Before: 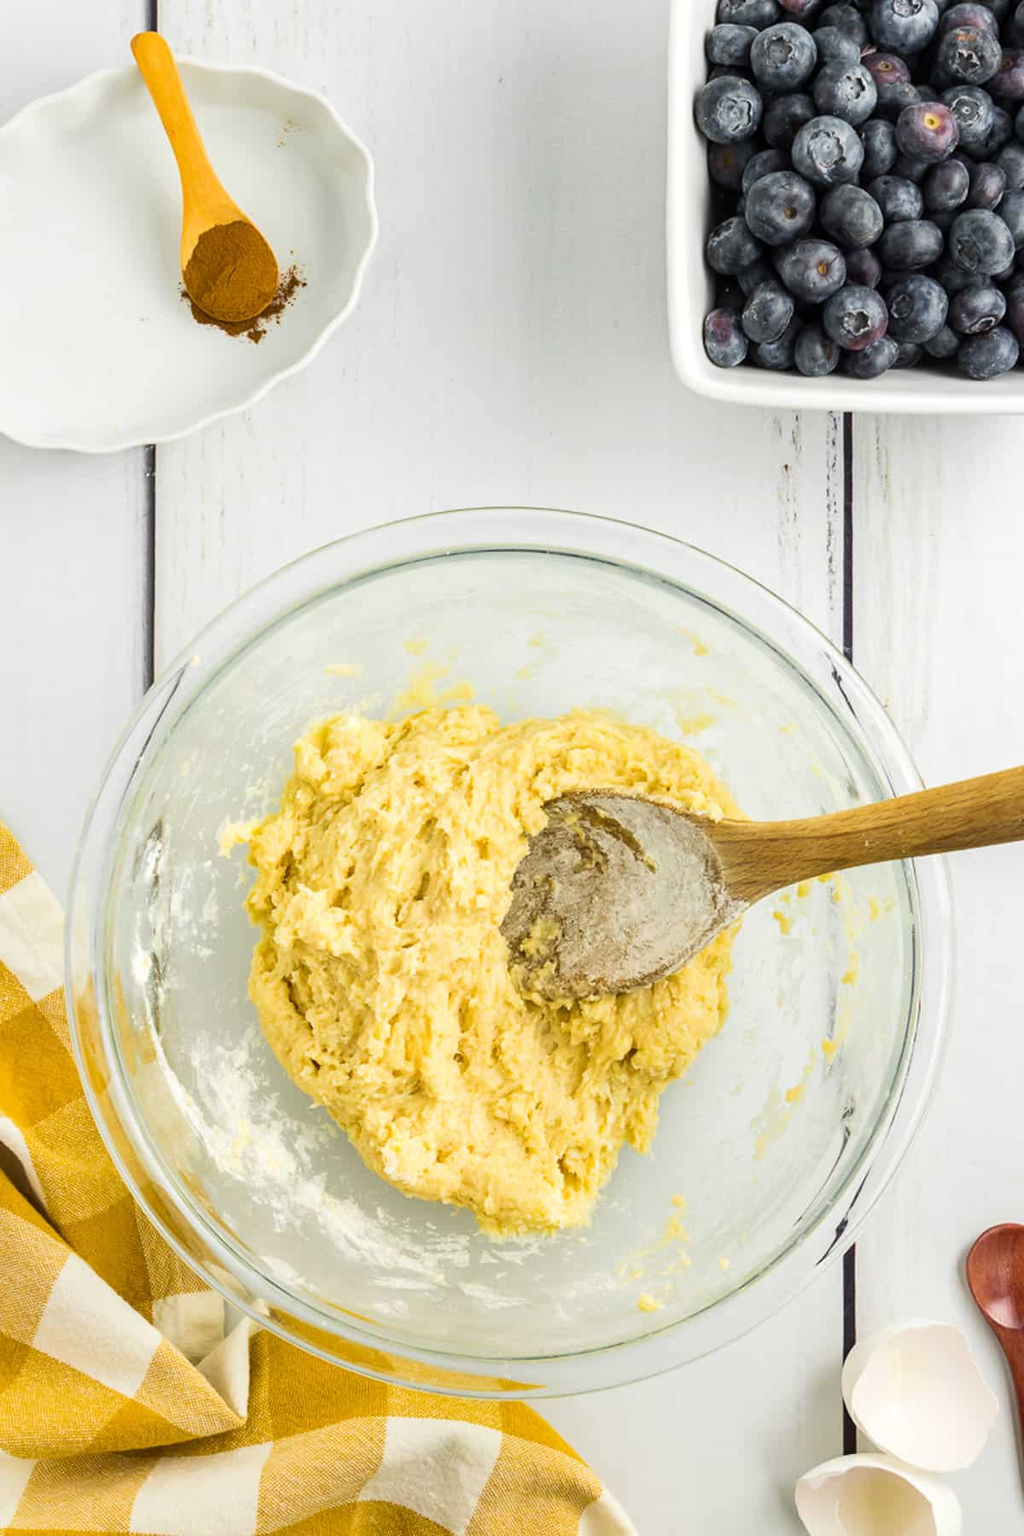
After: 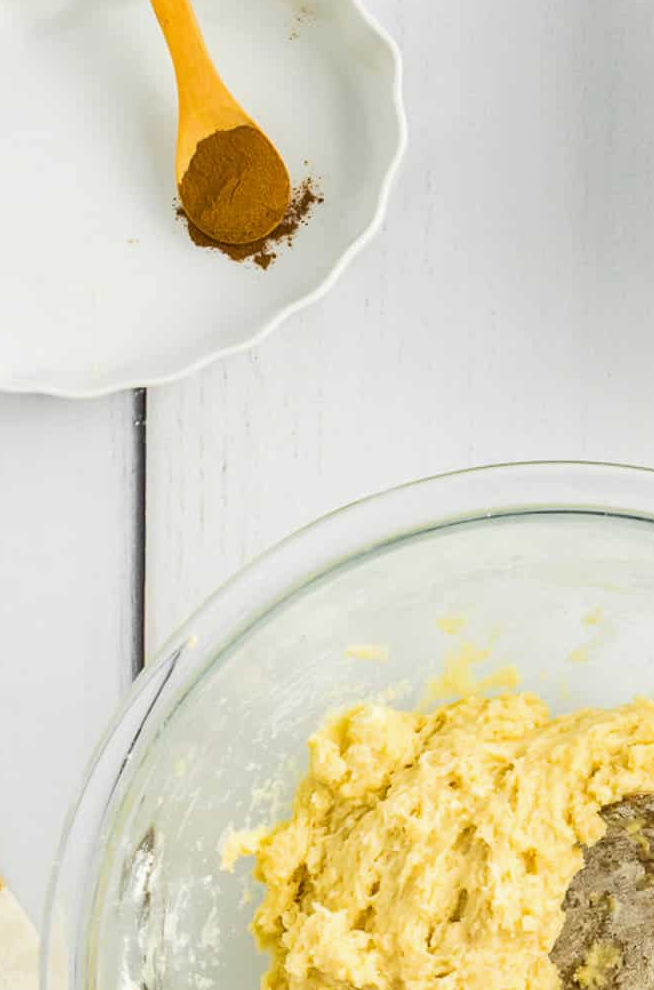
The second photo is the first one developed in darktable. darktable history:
exposure: exposure -0.054 EV, compensate highlight preservation false
crop and rotate: left 3.063%, top 7.439%, right 42.374%, bottom 37.512%
